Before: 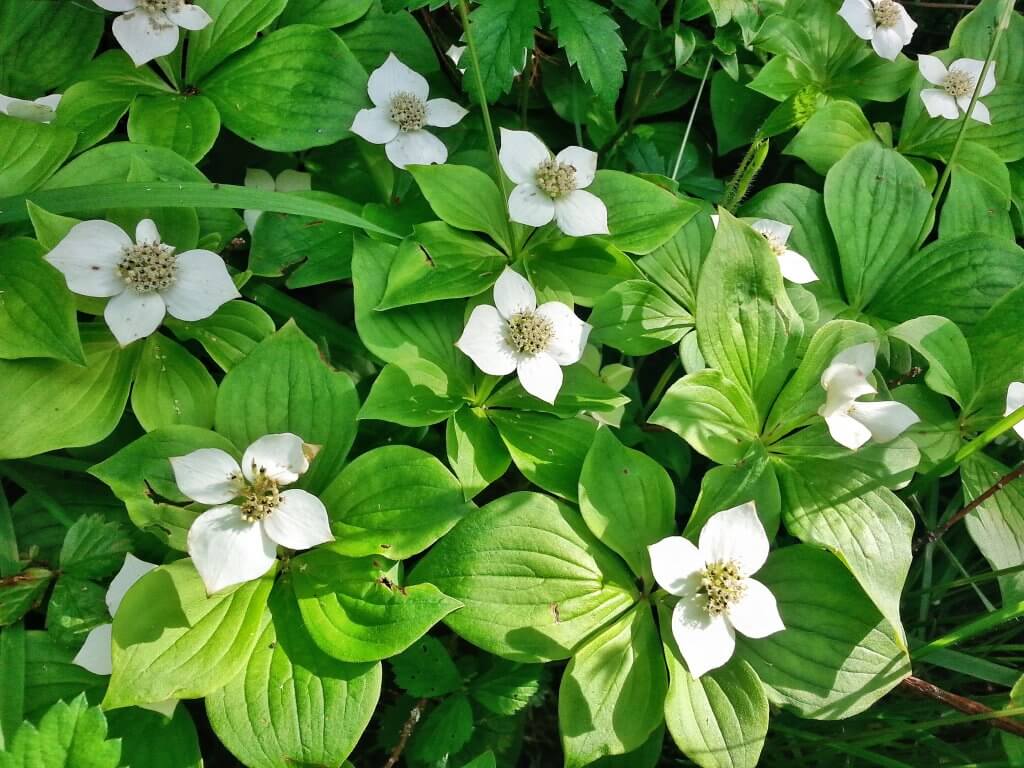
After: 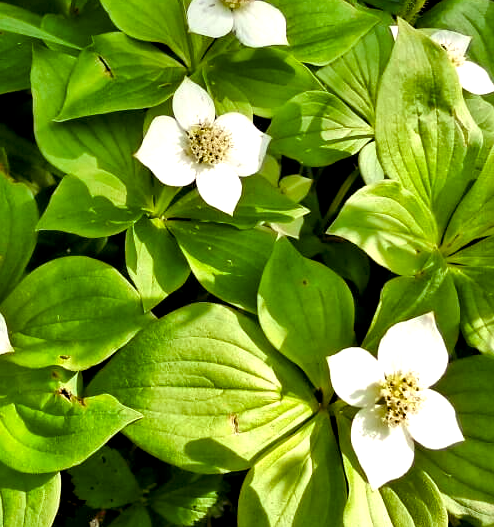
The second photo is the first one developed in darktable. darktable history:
crop: left 31.379%, top 24.658%, right 20.326%, bottom 6.628%
color balance rgb: shadows lift › luminance -21.66%, shadows lift › chroma 8.98%, shadows lift › hue 283.37°, power › chroma 1.55%, power › hue 25.59°, highlights gain › luminance 6.08%, highlights gain › chroma 2.55%, highlights gain › hue 90°, global offset › luminance -0.87%, perceptual saturation grading › global saturation 27.49%, perceptual saturation grading › highlights -28.39%, perceptual saturation grading › mid-tones 15.22%, perceptual saturation grading › shadows 33.98%, perceptual brilliance grading › highlights 10%, perceptual brilliance grading › mid-tones 5%
color zones: curves: ch0 [(0.25, 0.5) (0.428, 0.473) (0.75, 0.5)]; ch1 [(0.243, 0.479) (0.398, 0.452) (0.75, 0.5)]
